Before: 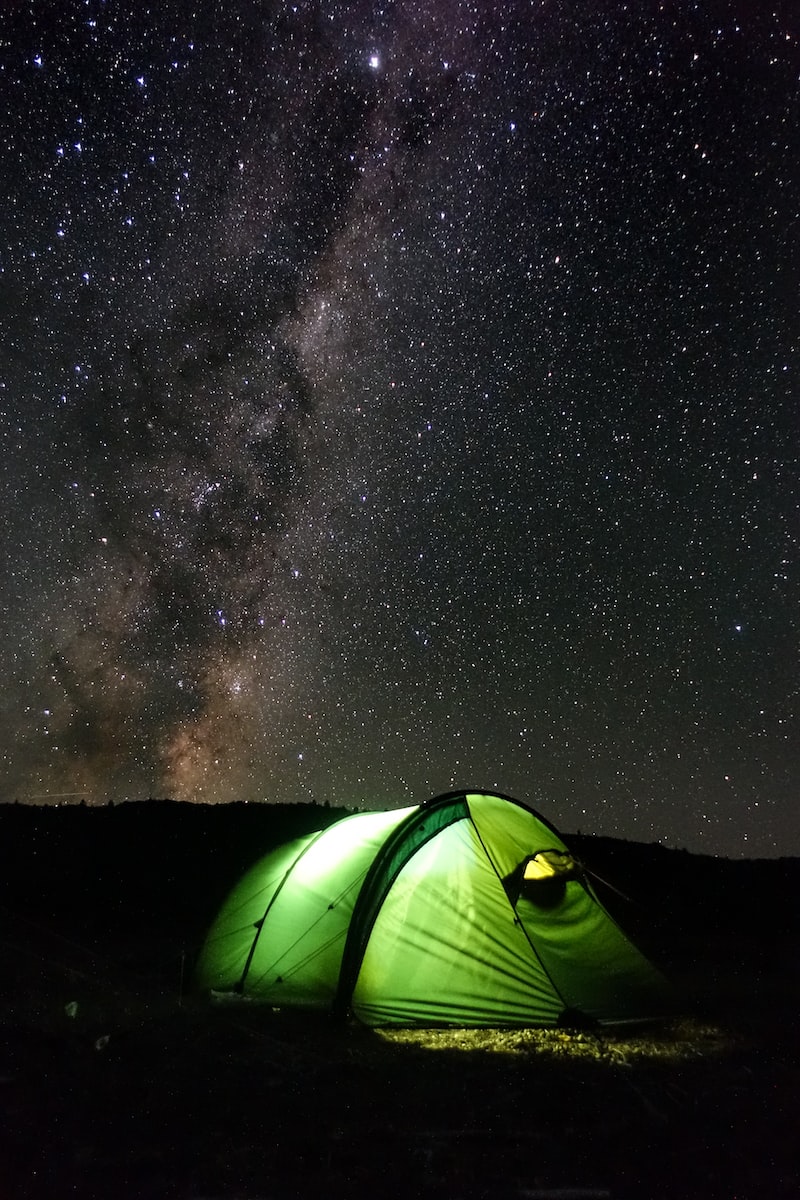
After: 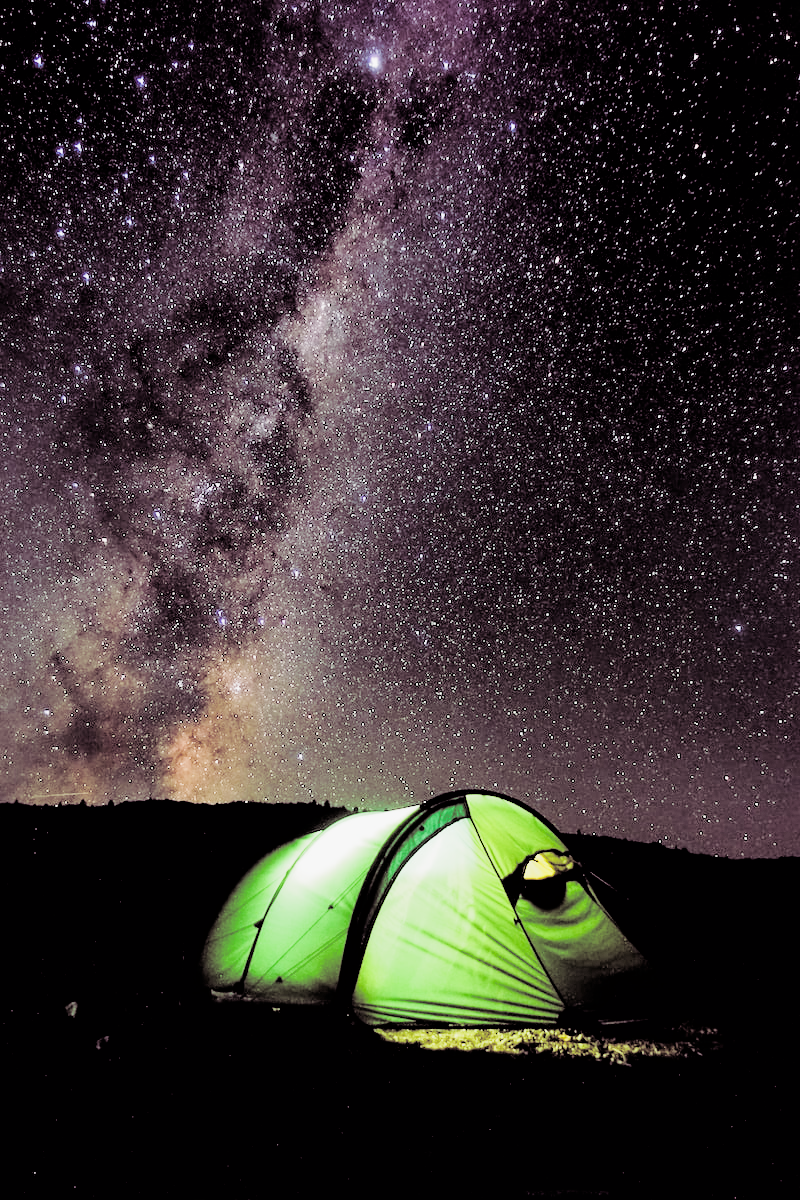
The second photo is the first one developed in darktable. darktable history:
exposure: black level correction 0, exposure 2.138 EV, compensate exposure bias true, compensate highlight preservation false
filmic rgb: black relative exposure -3.21 EV, white relative exposure 7.02 EV, hardness 1.46, contrast 1.35
split-toning: shadows › hue 316.8°, shadows › saturation 0.47, highlights › hue 201.6°, highlights › saturation 0, balance -41.97, compress 28.01%
